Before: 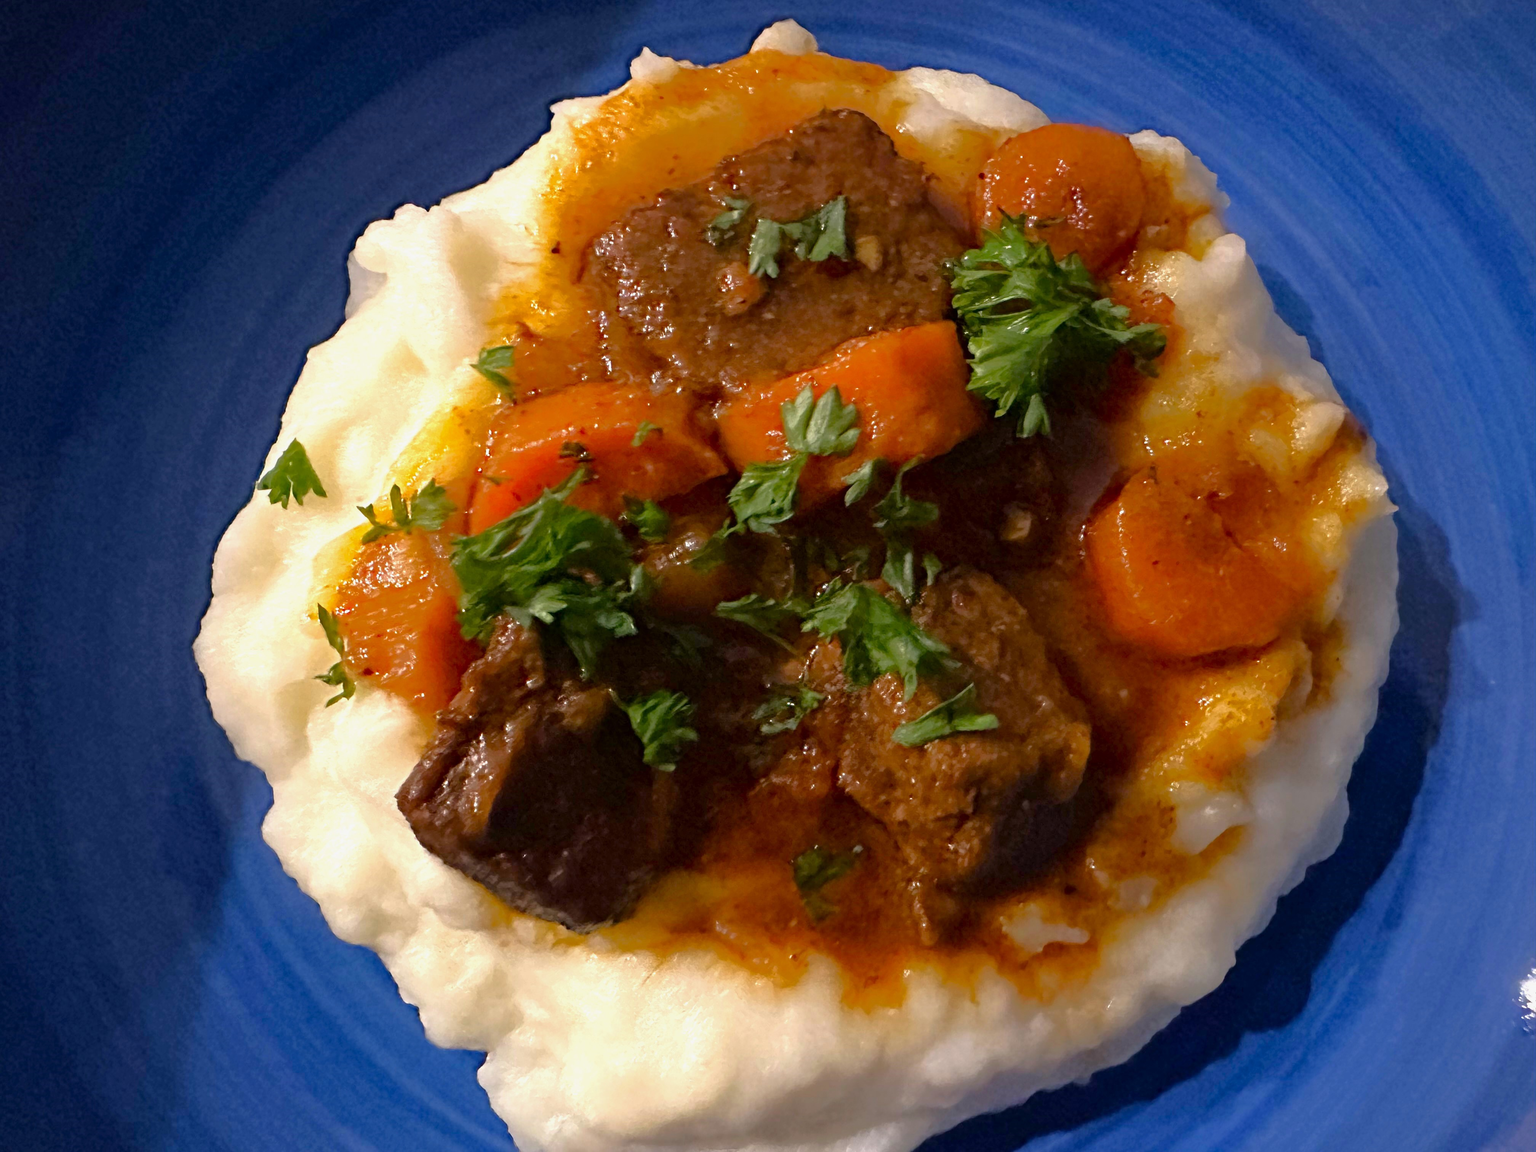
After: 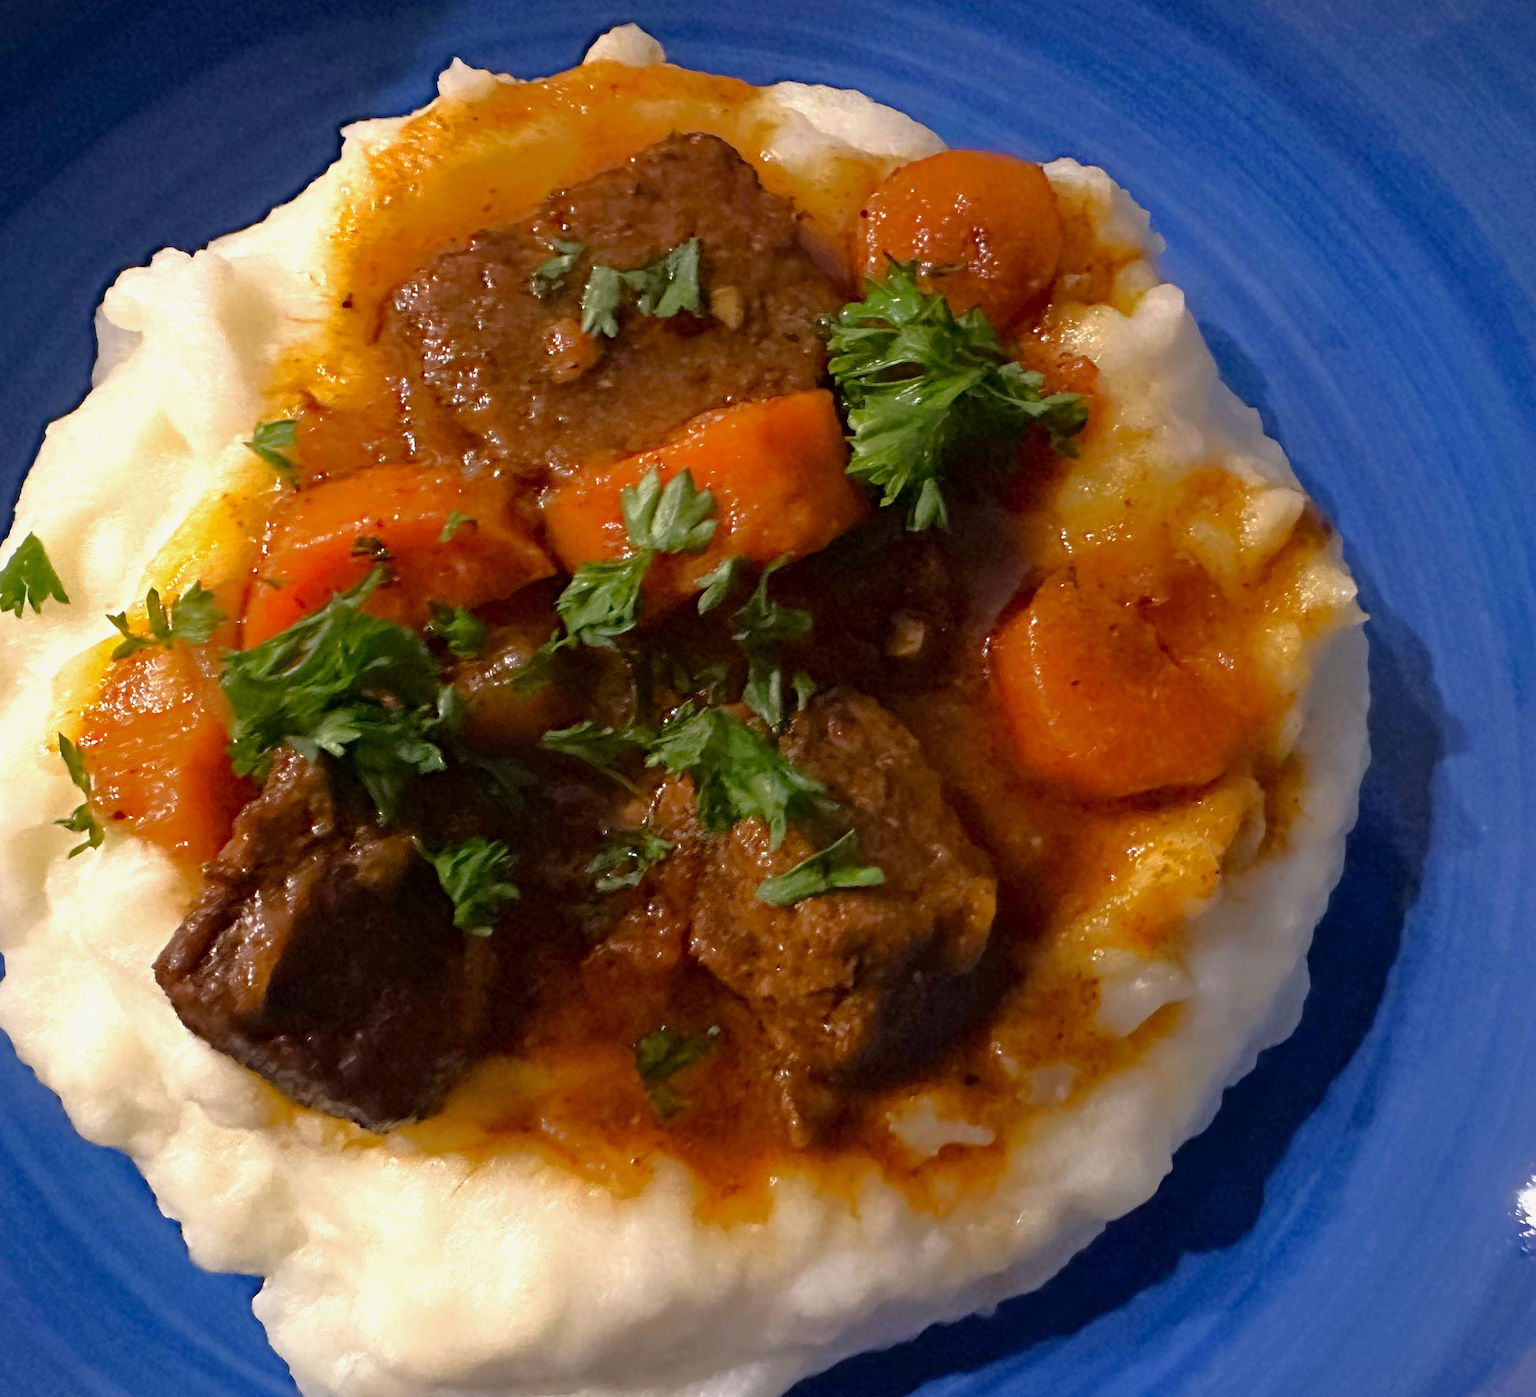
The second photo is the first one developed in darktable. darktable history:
crop: left 17.582%, bottom 0.031%
exposure: compensate highlight preservation false
